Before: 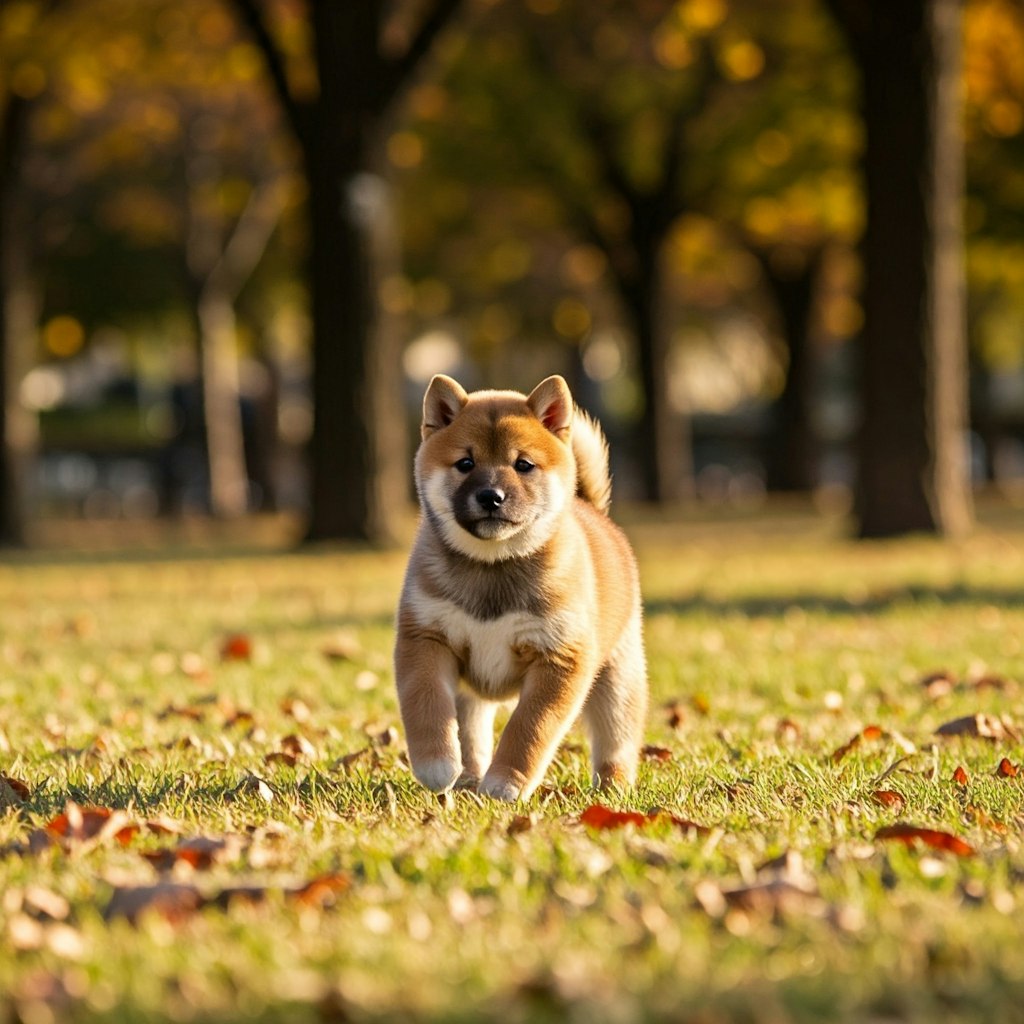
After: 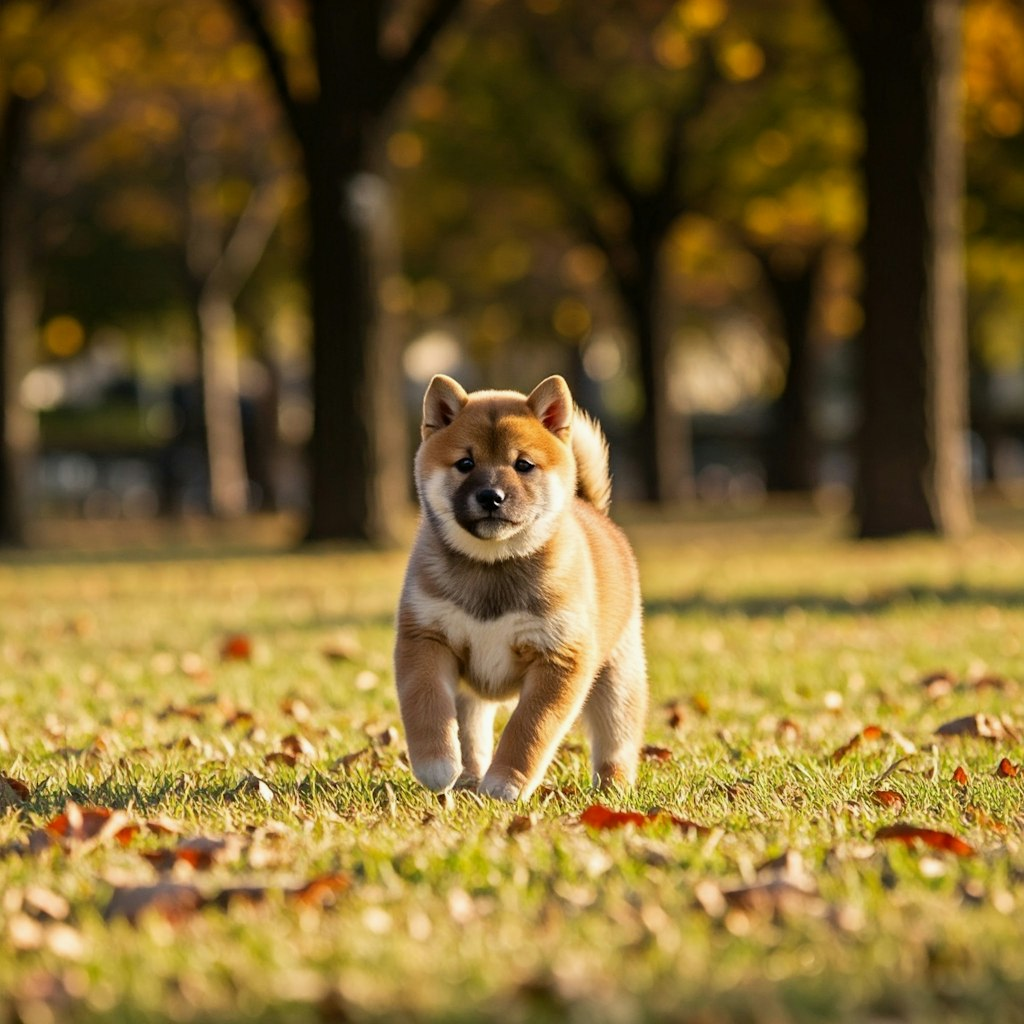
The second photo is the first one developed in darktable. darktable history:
exposure: exposure -0.07 EV, compensate exposure bias true, compensate highlight preservation false
